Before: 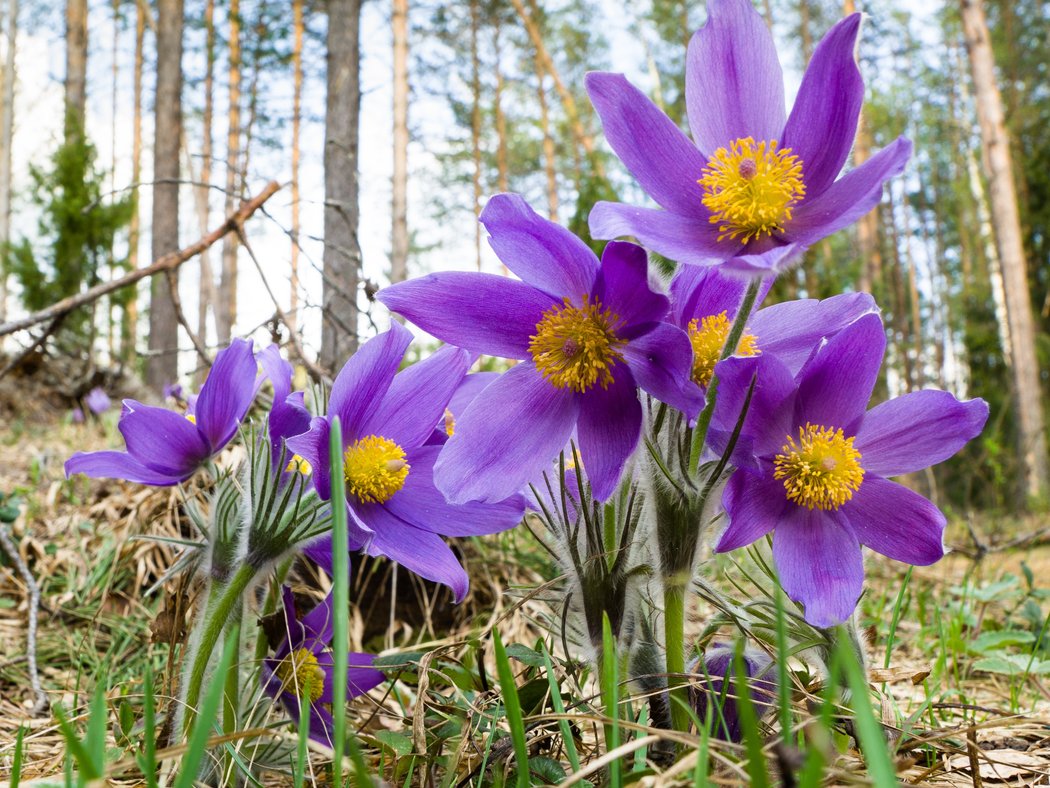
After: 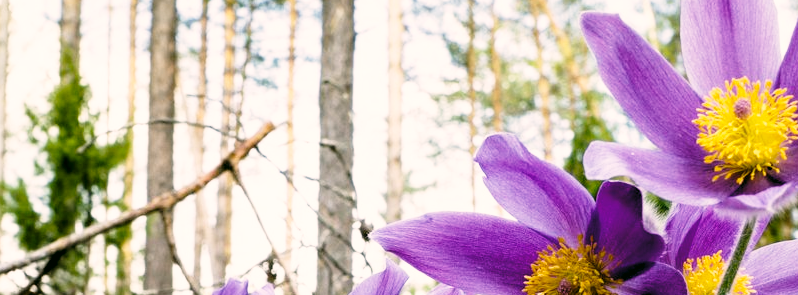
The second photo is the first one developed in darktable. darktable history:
crop: left 0.536%, top 7.645%, right 23.376%, bottom 54.807%
levels: black 0.098%, levels [0.116, 0.574, 1]
color correction: highlights a* 4.59, highlights b* 4.98, shadows a* -8.08, shadows b* 4.54
base curve: curves: ch0 [(0, 0) (0.028, 0.03) (0.121, 0.232) (0.46, 0.748) (0.859, 0.968) (1, 1)], preserve colors none
